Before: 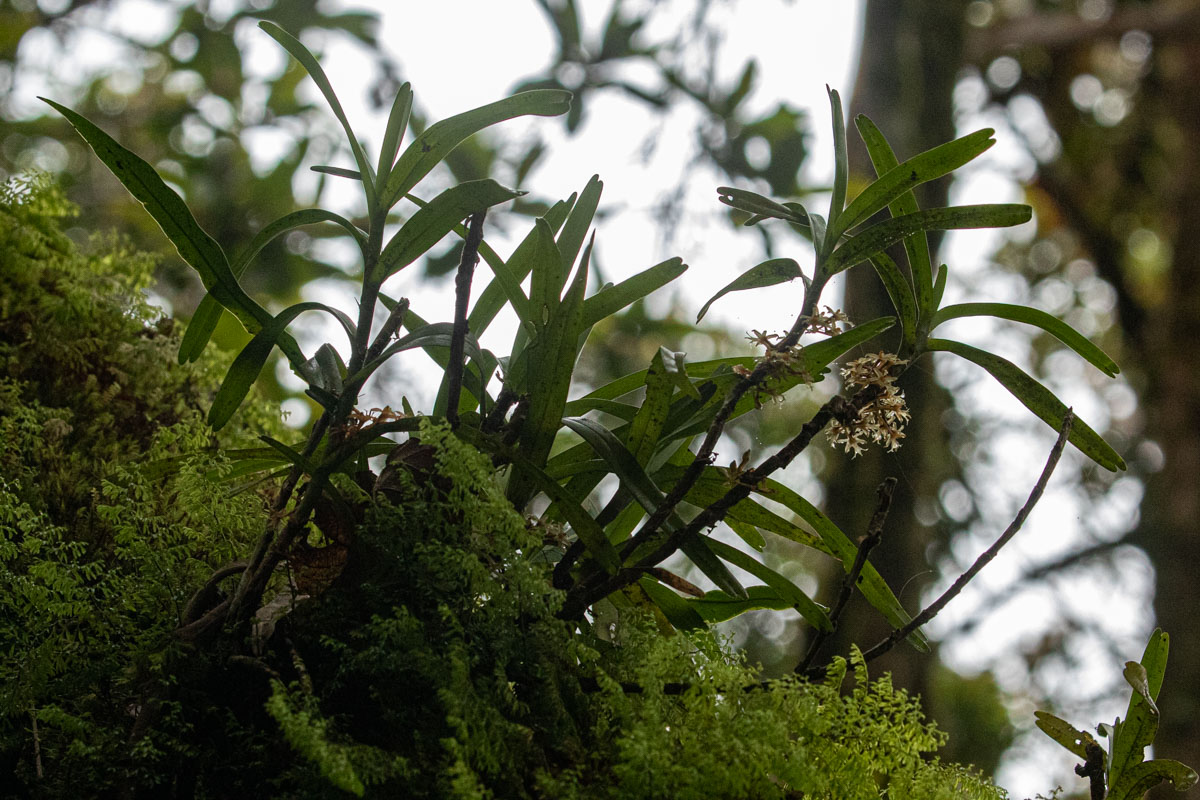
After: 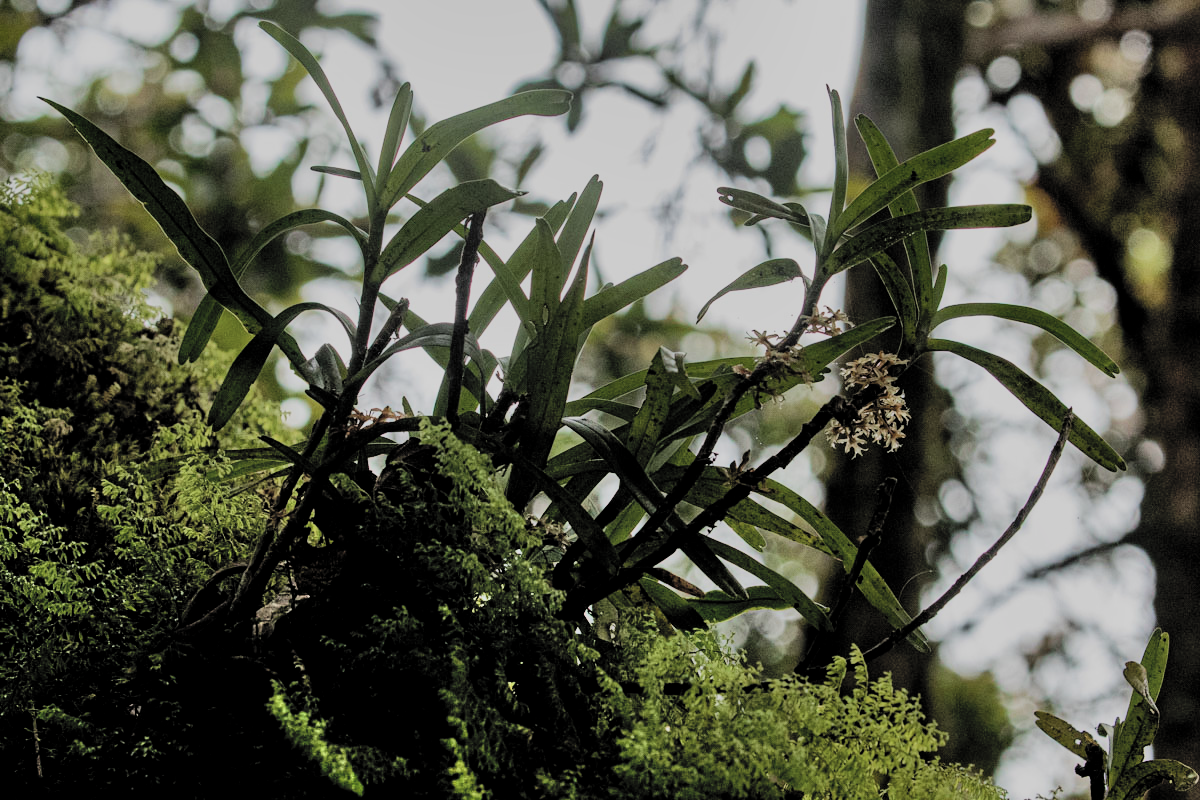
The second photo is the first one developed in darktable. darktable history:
contrast brightness saturation: contrast 0.136, brightness 0.226
shadows and highlights: soften with gaussian
exposure: exposure -0.543 EV, compensate exposure bias true, compensate highlight preservation false
filmic rgb: middle gray luminance 17.78%, black relative exposure -7.52 EV, white relative exposure 8.48 EV, threshold 2.99 EV, target black luminance 0%, hardness 2.23, latitude 18.13%, contrast 0.888, highlights saturation mix 4.84%, shadows ↔ highlights balance 10.56%, enable highlight reconstruction true
